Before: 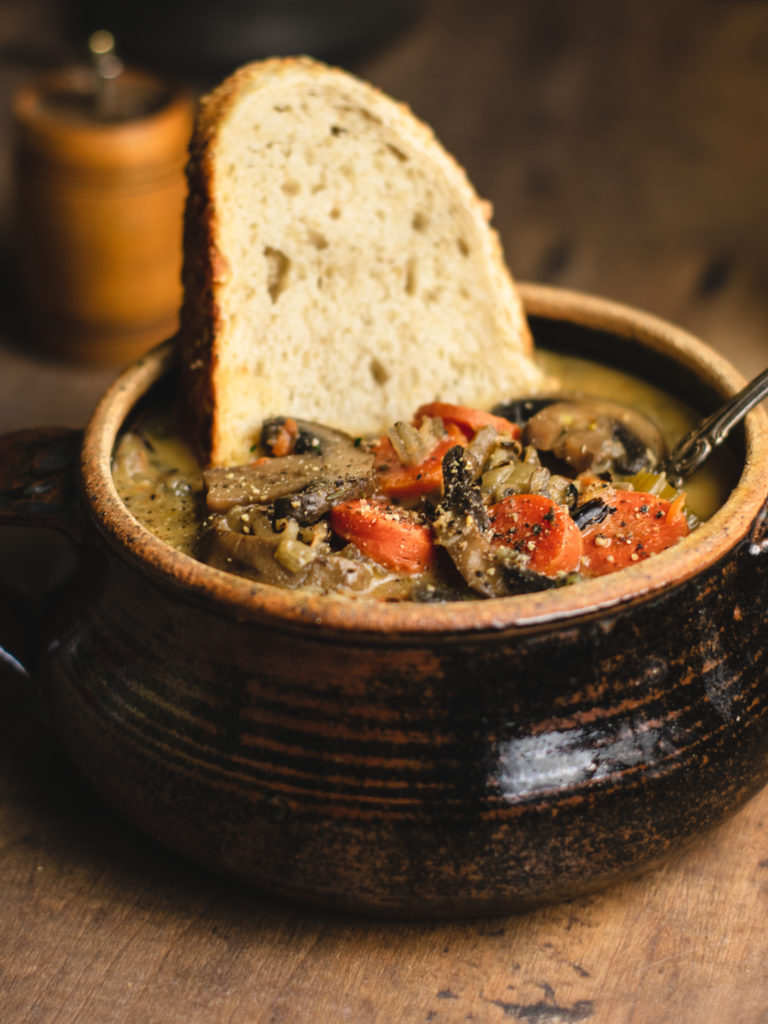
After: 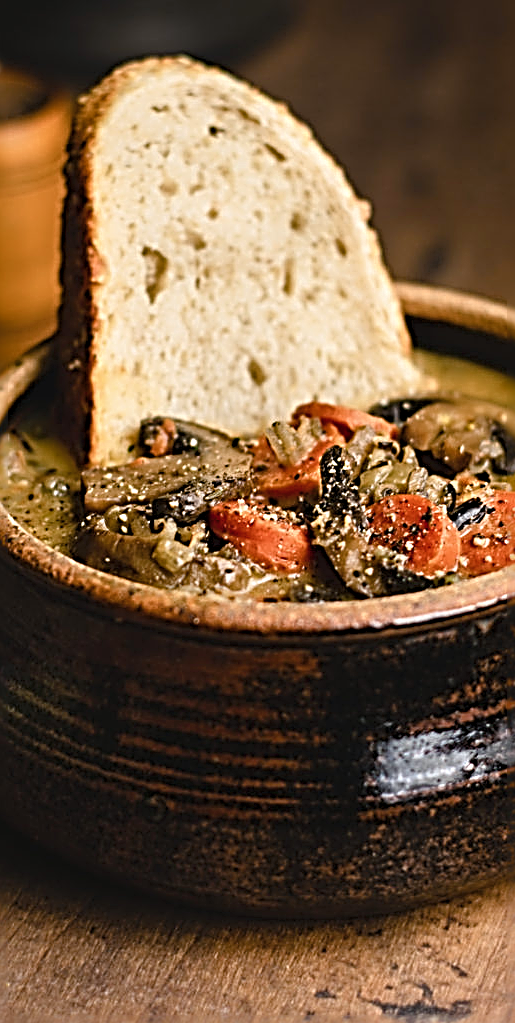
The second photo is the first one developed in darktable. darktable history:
crop and rotate: left 15.934%, right 16.957%
tone equalizer: smoothing diameter 2.19%, edges refinement/feathering 21.37, mask exposure compensation -1.57 EV, filter diffusion 5
sharpen: radius 3.179, amount 1.741
color correction: highlights a* -0.64, highlights b* -9.61
color balance rgb: shadows lift › luminance -9.485%, highlights gain › chroma 3.056%, highlights gain › hue 78.82°, perceptual saturation grading › global saturation 20%, perceptual saturation grading › highlights -24.918%, perceptual saturation grading › shadows 25.384%
contrast brightness saturation: saturation -0.085
